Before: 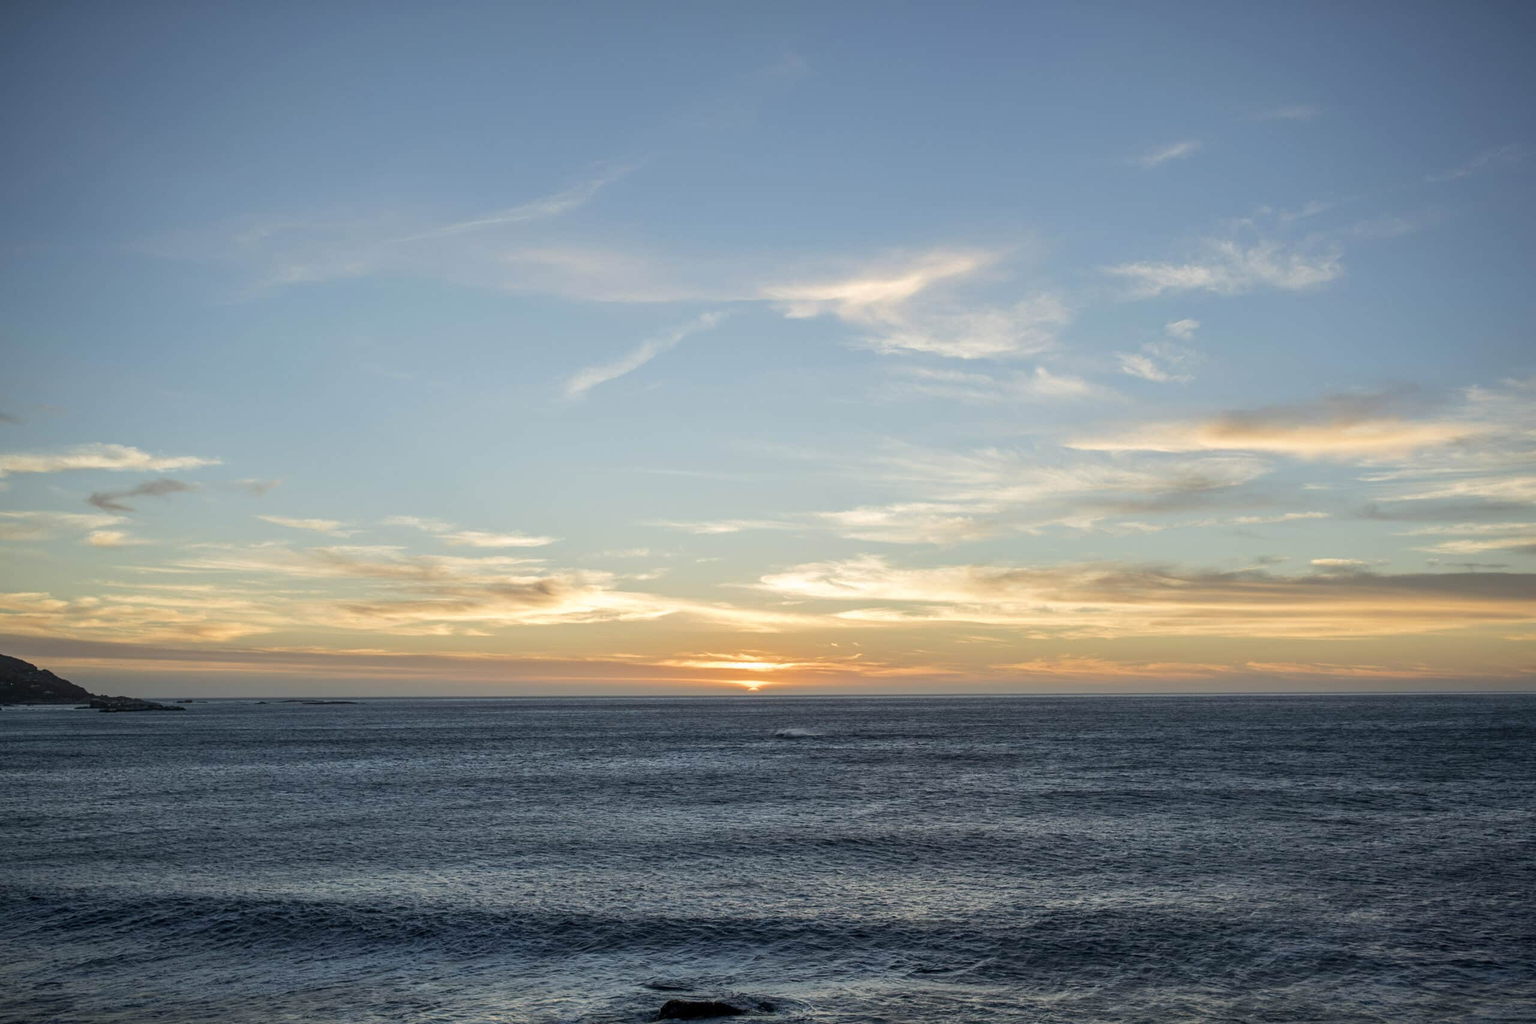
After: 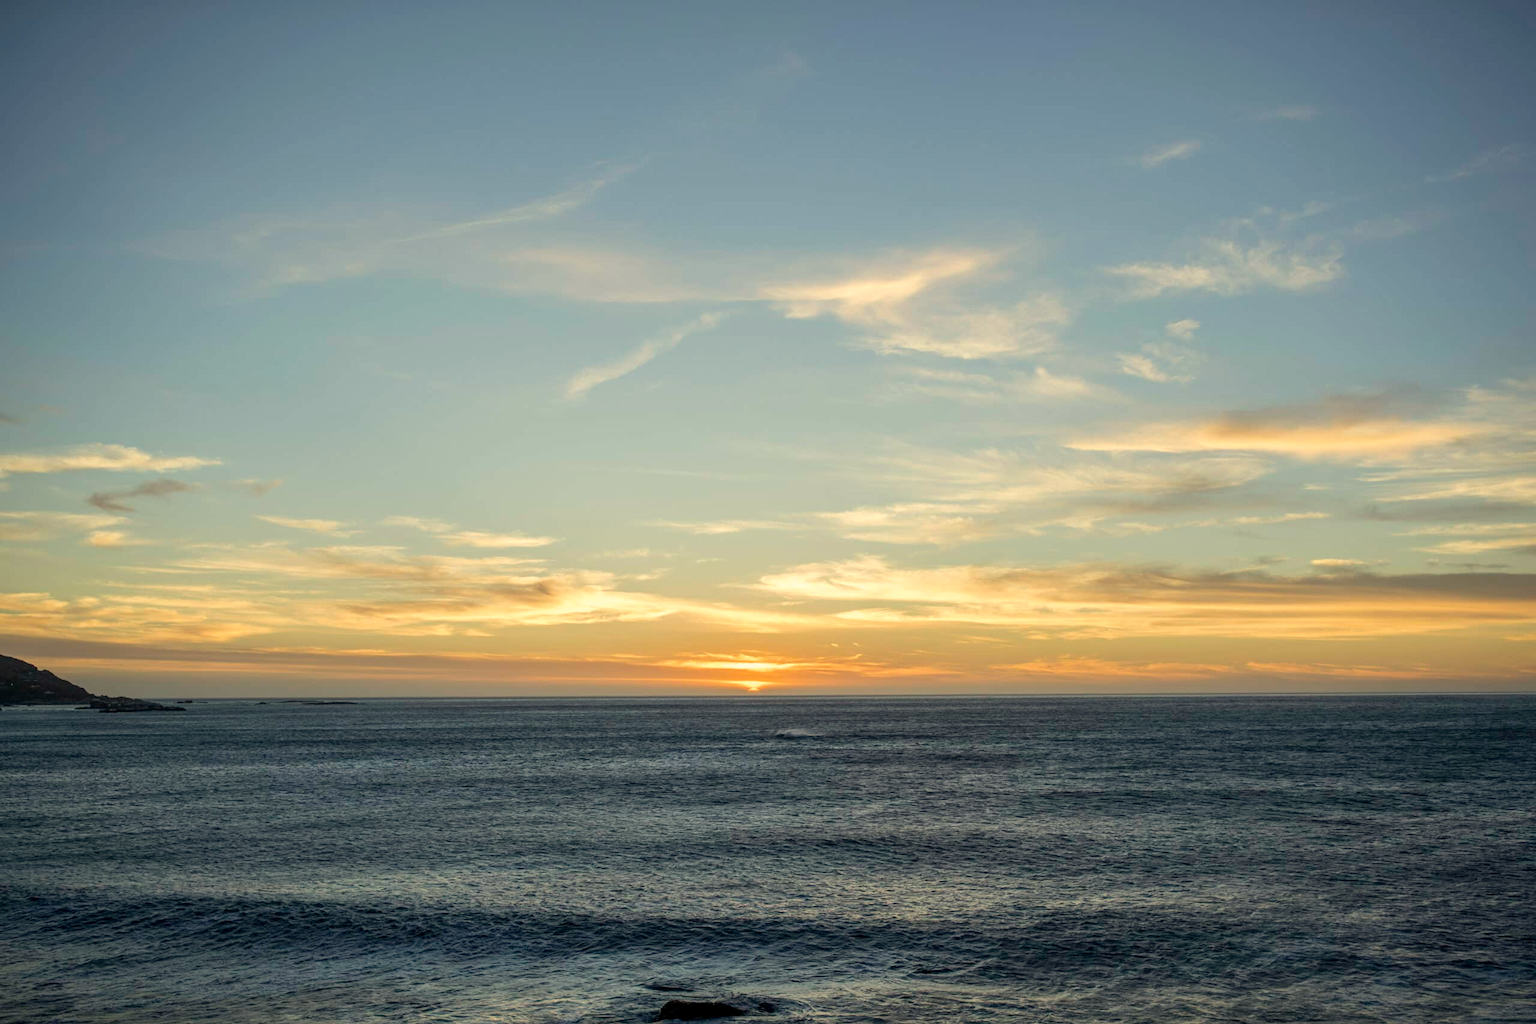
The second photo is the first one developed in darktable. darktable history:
color correction: highlights a* 1.35, highlights b* 17.6
